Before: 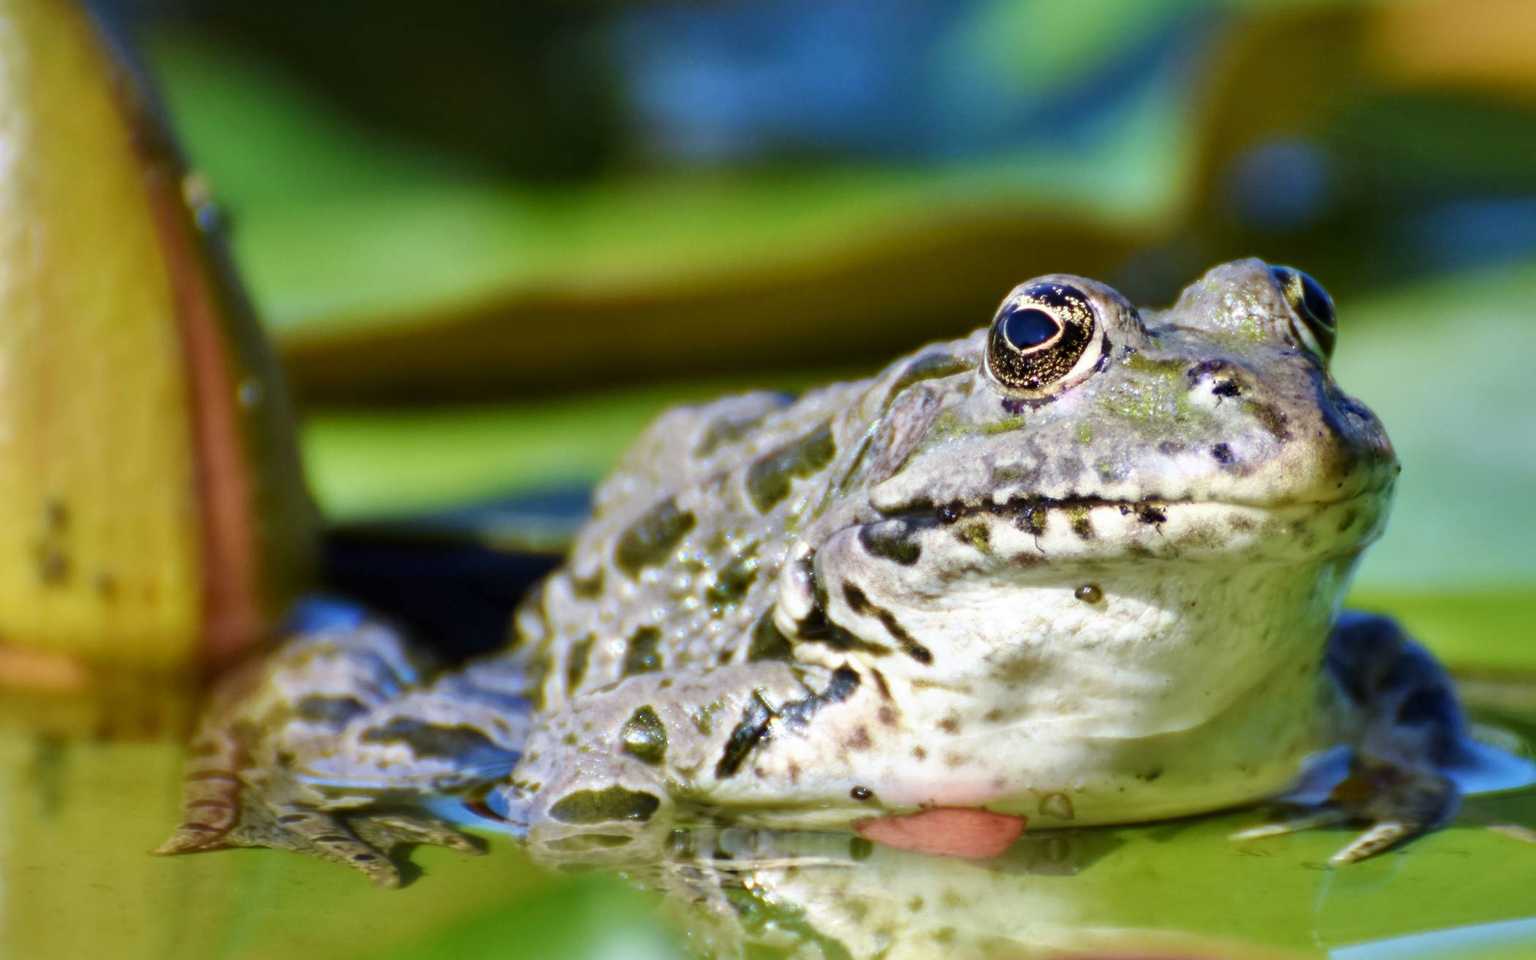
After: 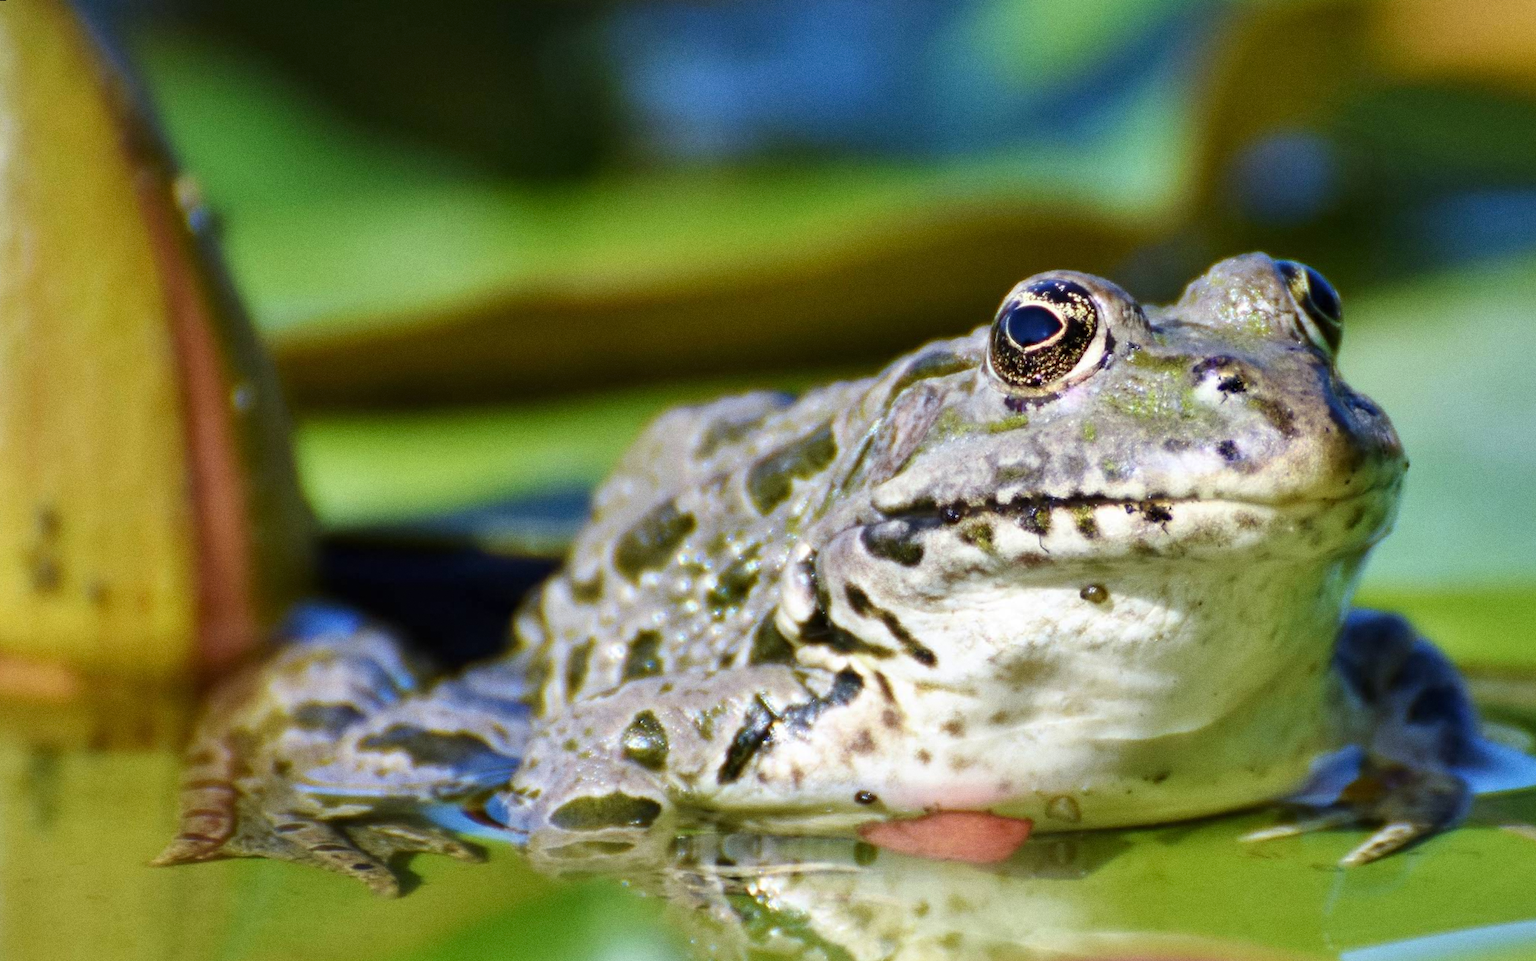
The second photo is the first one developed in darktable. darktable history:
grain: coarseness 0.09 ISO
rotate and perspective: rotation -0.45°, automatic cropping original format, crop left 0.008, crop right 0.992, crop top 0.012, crop bottom 0.988
